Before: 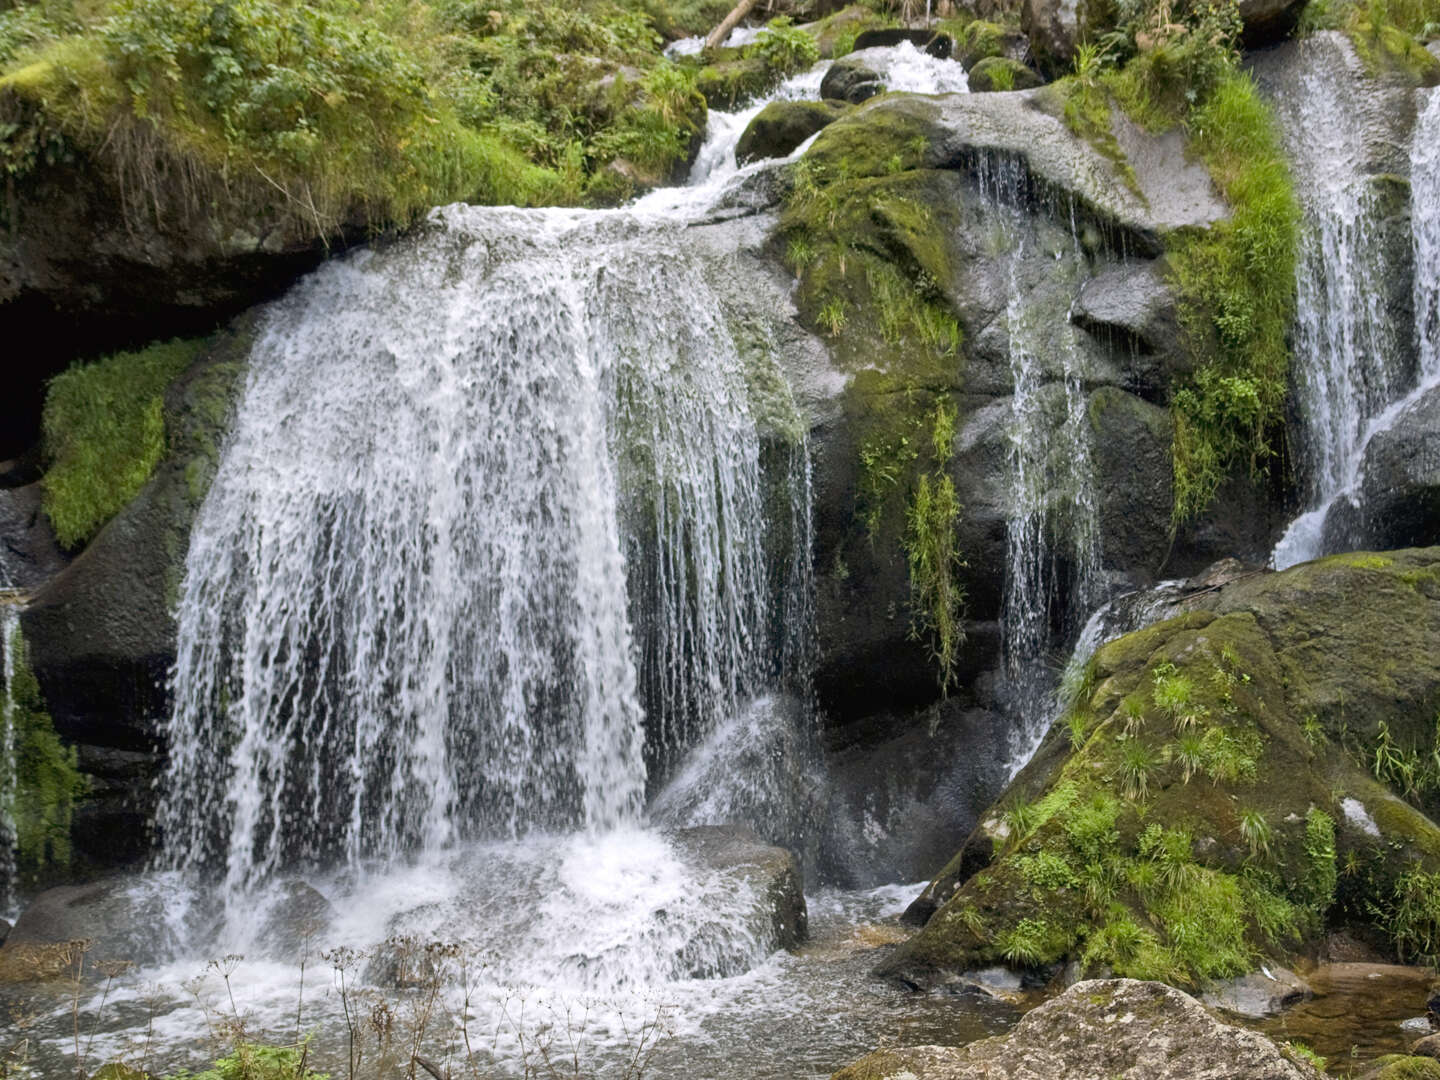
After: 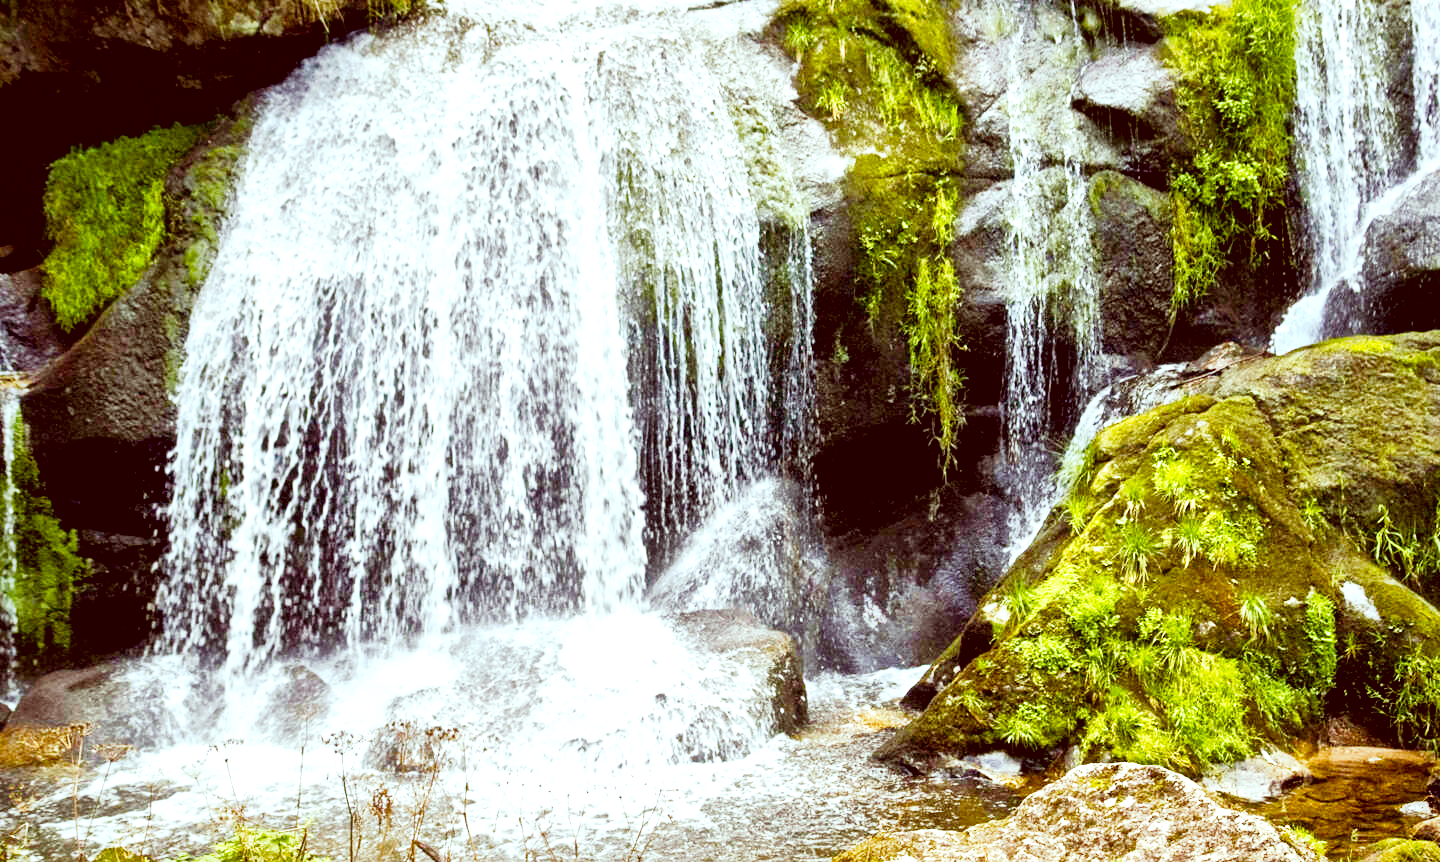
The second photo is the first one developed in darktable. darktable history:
crop and rotate: top 20.103%
color correction: highlights a* -7.08, highlights b* -0.158, shadows a* 20.17, shadows b* 11.76
exposure: black level correction 0.001, exposure 0.5 EV, compensate exposure bias true, compensate highlight preservation false
local contrast: mode bilateral grid, contrast 19, coarseness 50, detail 178%, midtone range 0.2
tone curve: curves: ch0 [(0, 0) (0.078, 0.029) (0.265, 0.241) (0.507, 0.56) (0.744, 0.826) (1, 0.948)]; ch1 [(0, 0) (0.346, 0.307) (0.418, 0.383) (0.46, 0.439) (0.482, 0.493) (0.502, 0.5) (0.517, 0.506) (0.55, 0.557) (0.601, 0.637) (0.666, 0.7) (1, 1)]; ch2 [(0, 0) (0.346, 0.34) (0.431, 0.45) (0.485, 0.494) (0.5, 0.498) (0.508, 0.499) (0.532, 0.546) (0.579, 0.628) (0.625, 0.668) (1, 1)], preserve colors none
color balance rgb: highlights gain › chroma 0.15%, highlights gain › hue 330.54°, linear chroma grading › global chroma 15.419%, perceptual saturation grading › global saturation 23.85%, perceptual saturation grading › highlights -23.73%, perceptual saturation grading › mid-tones 24.182%, perceptual saturation grading › shadows 38.862%, global vibrance 14.428%
tone equalizer: -8 EV -0.775 EV, -7 EV -0.671 EV, -6 EV -0.596 EV, -5 EV -0.41 EV, -3 EV 0.37 EV, -2 EV 0.6 EV, -1 EV 0.693 EV, +0 EV 0.769 EV
